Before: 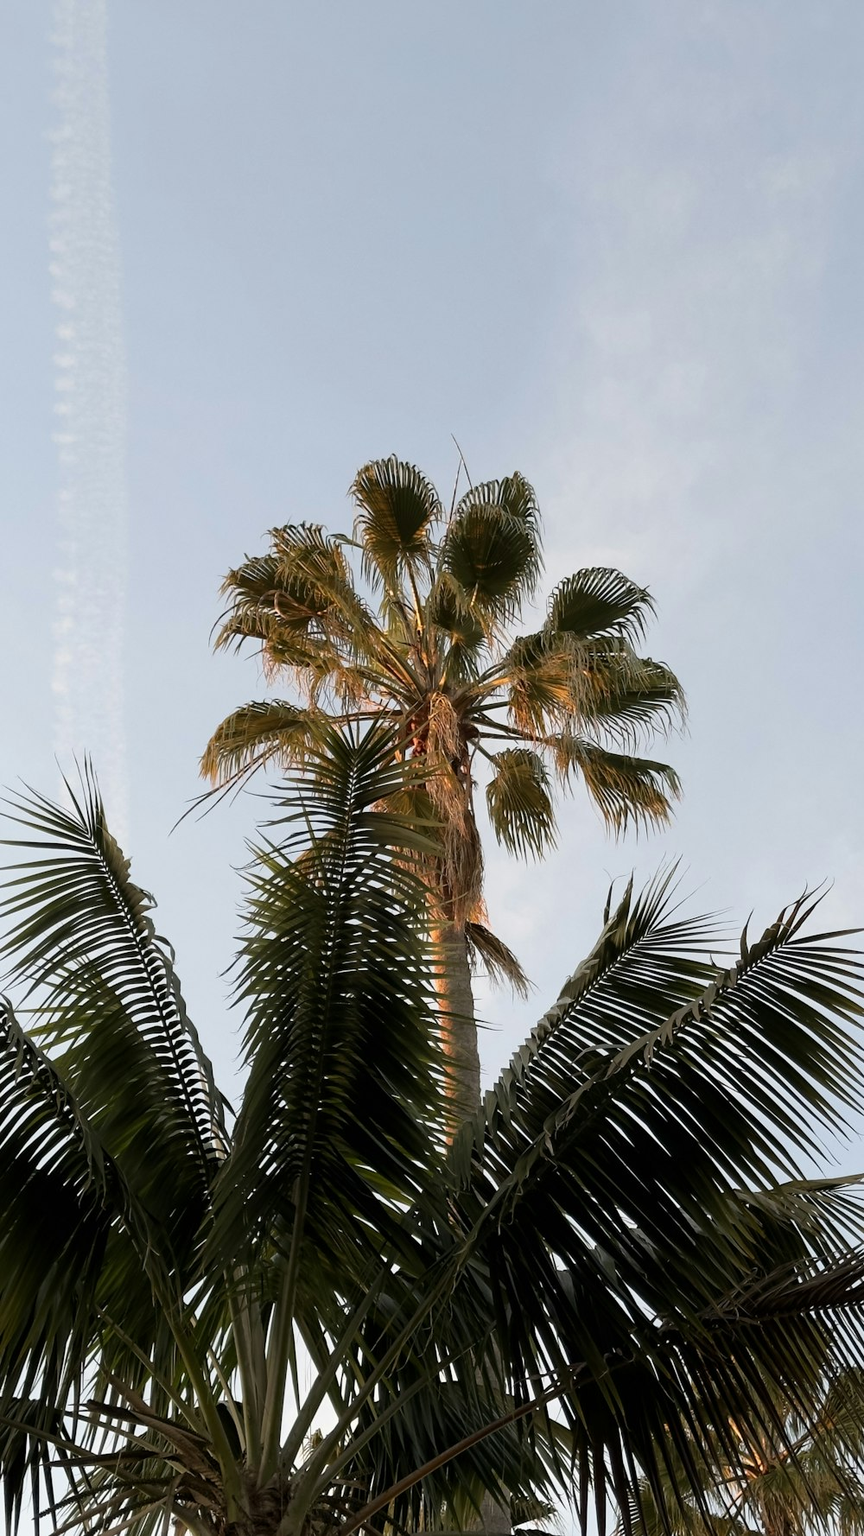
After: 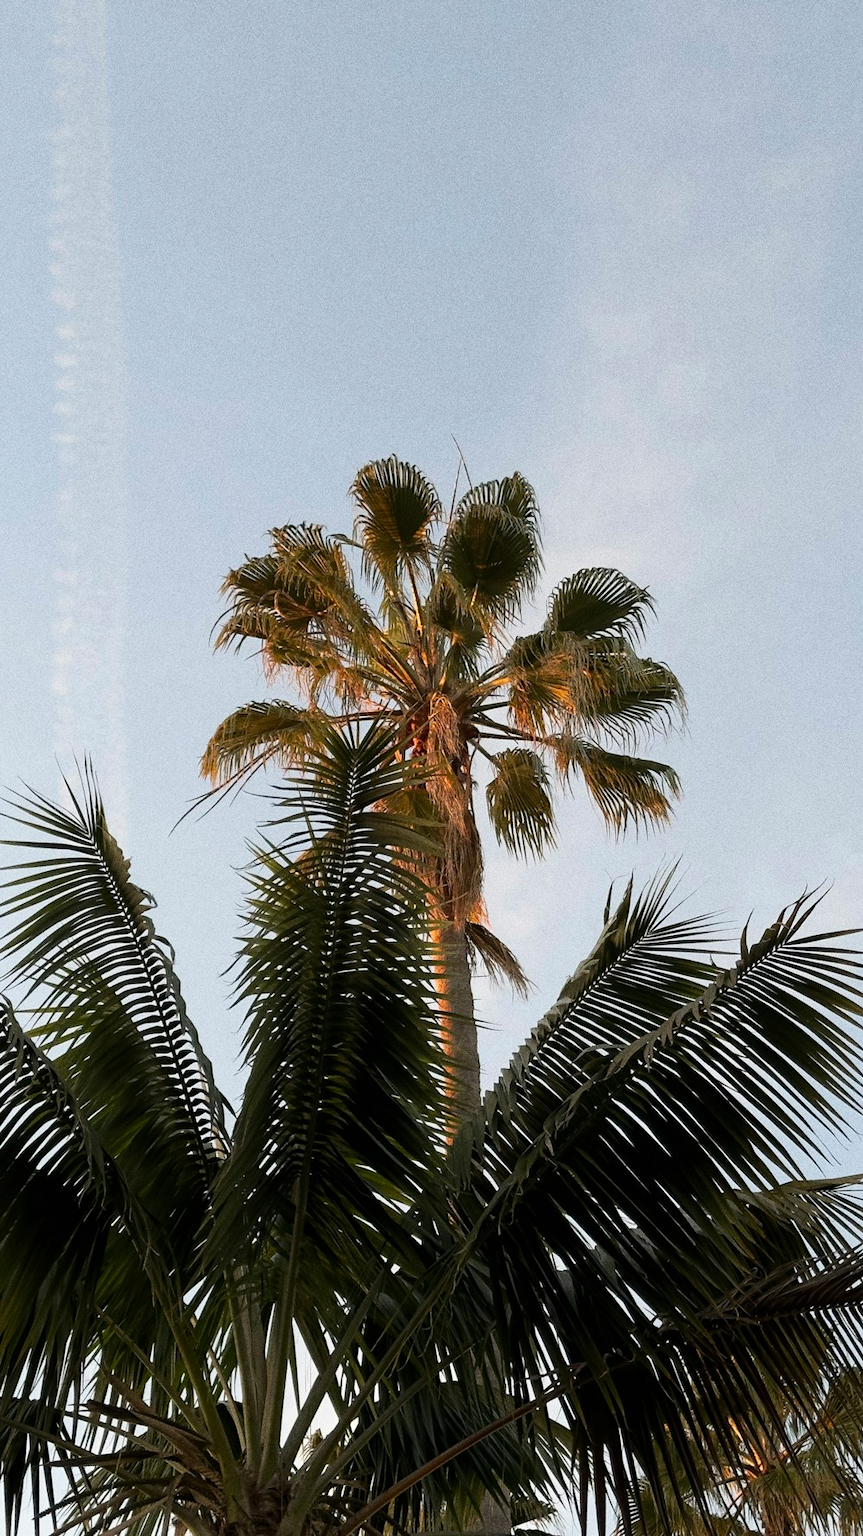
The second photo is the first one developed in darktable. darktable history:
grain: coarseness 0.09 ISO, strength 40%
tone curve: curves: ch0 [(0, 0) (0.003, 0.003) (0.011, 0.01) (0.025, 0.023) (0.044, 0.042) (0.069, 0.065) (0.1, 0.094) (0.136, 0.128) (0.177, 0.167) (0.224, 0.211) (0.277, 0.261) (0.335, 0.315) (0.399, 0.375) (0.468, 0.441) (0.543, 0.543) (0.623, 0.623) (0.709, 0.709) (0.801, 0.801) (0.898, 0.898) (1, 1)], preserve colors none
